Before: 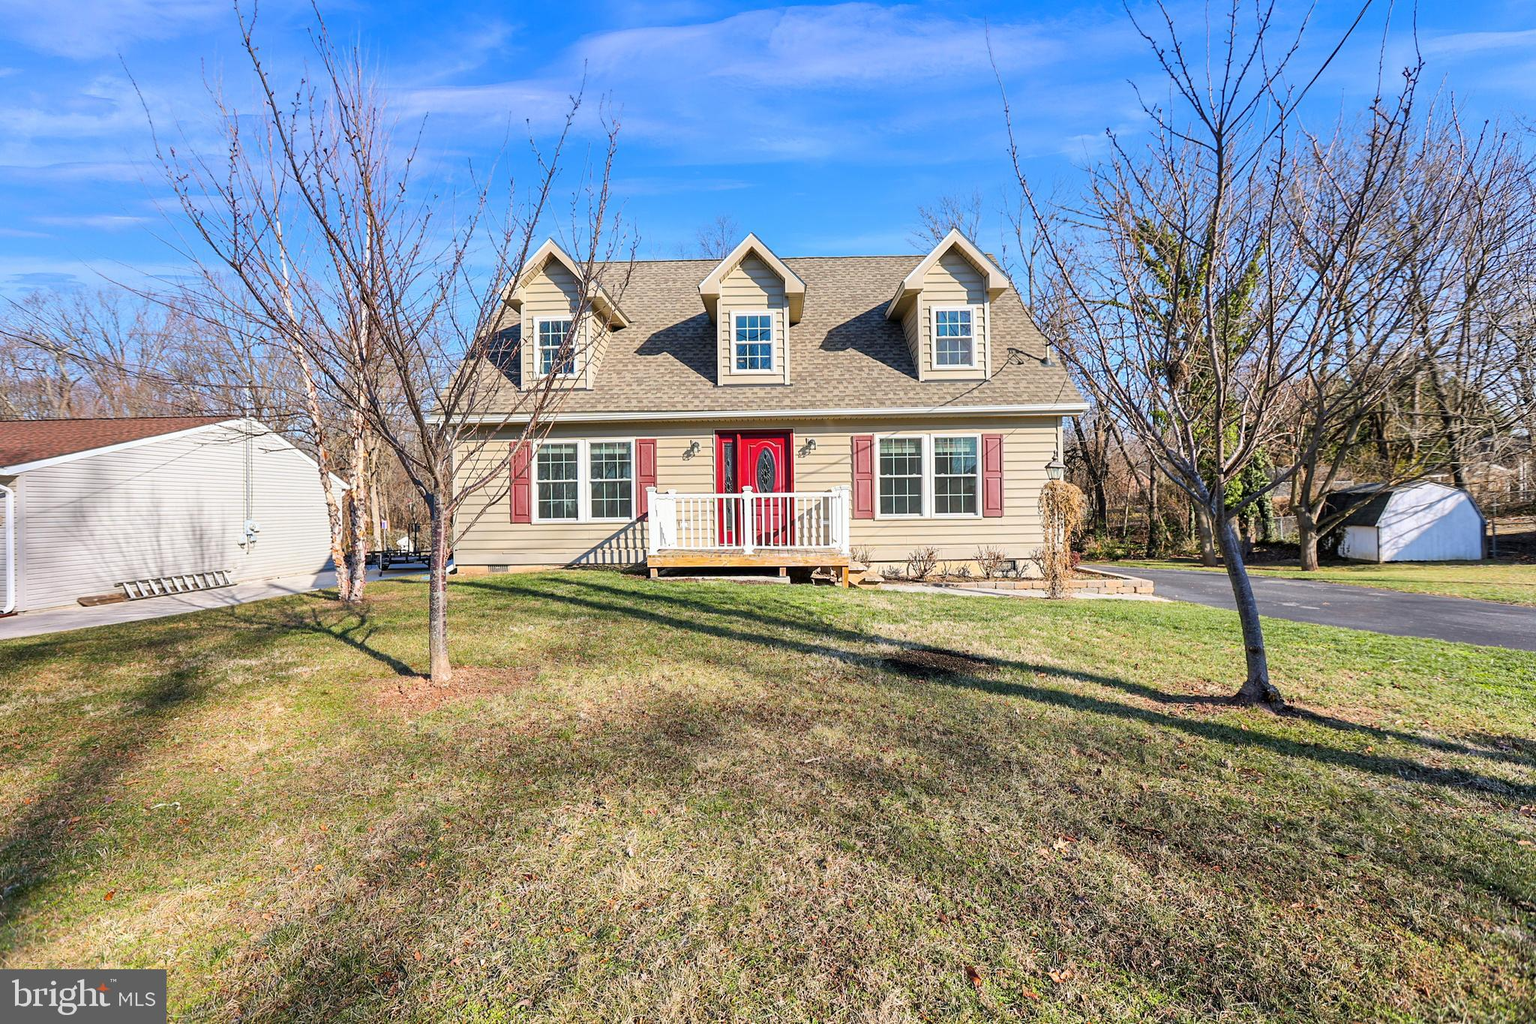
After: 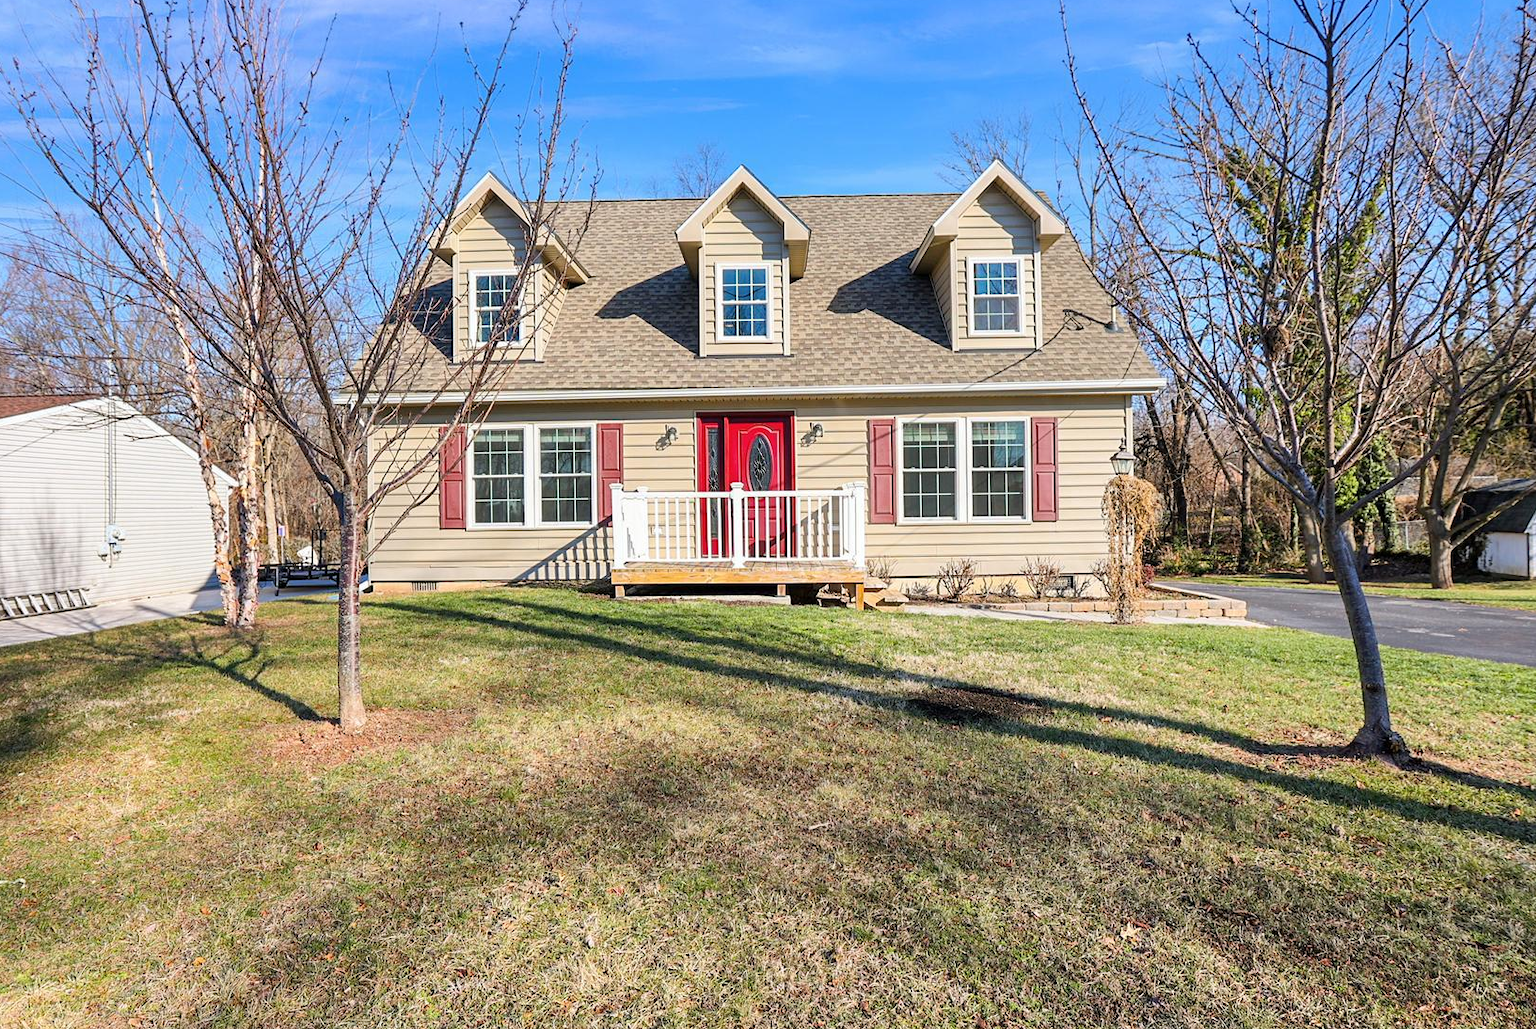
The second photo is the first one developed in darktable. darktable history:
crop and rotate: left 10.405%, top 9.904%, right 9.854%, bottom 9.885%
